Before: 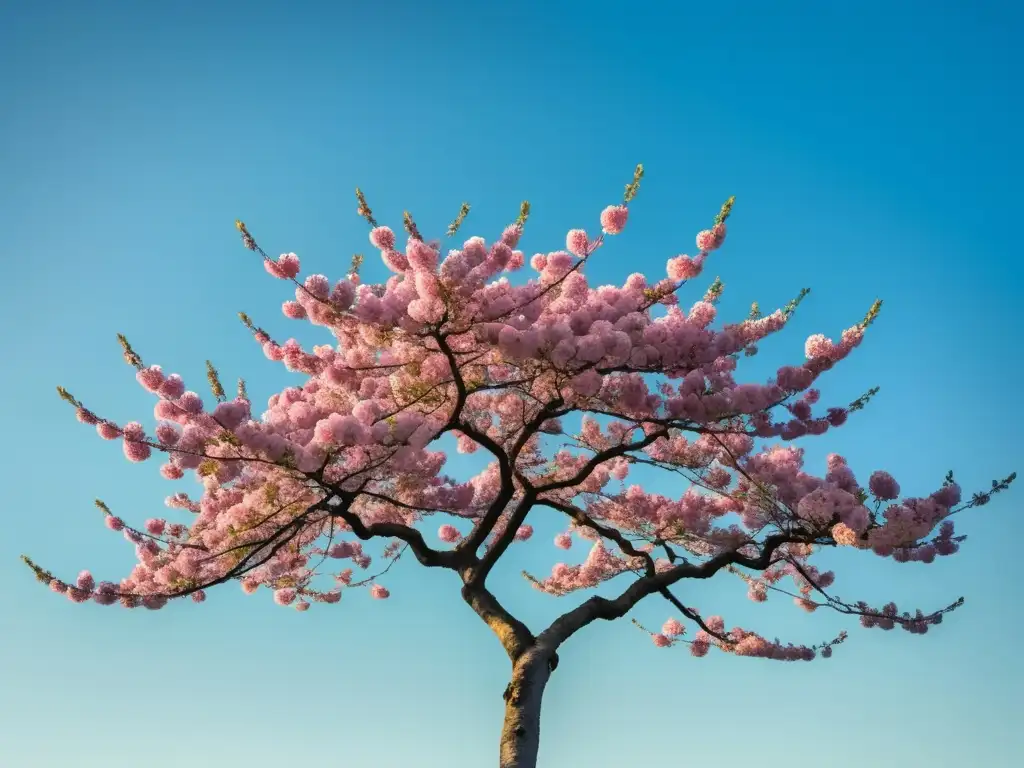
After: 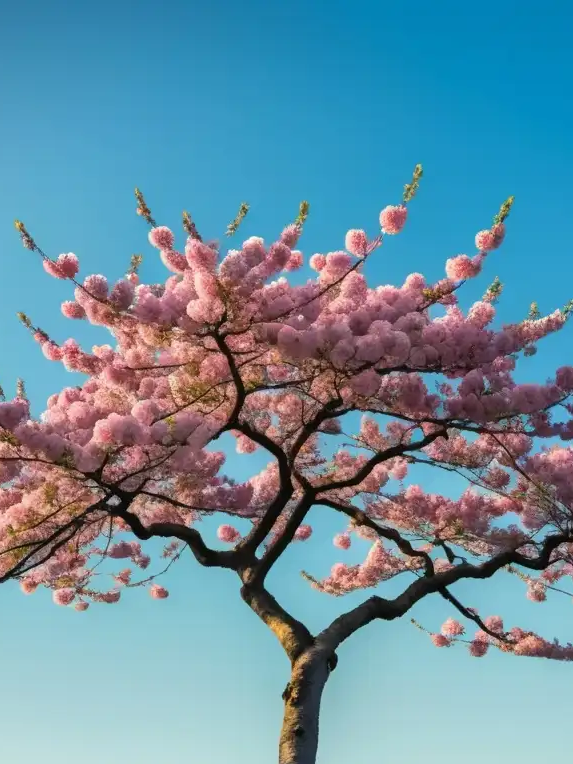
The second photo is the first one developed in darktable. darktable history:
tone equalizer: -7 EV 0.13 EV, smoothing diameter 25%, edges refinement/feathering 10, preserve details guided filter
crop: left 21.674%, right 22.086%
